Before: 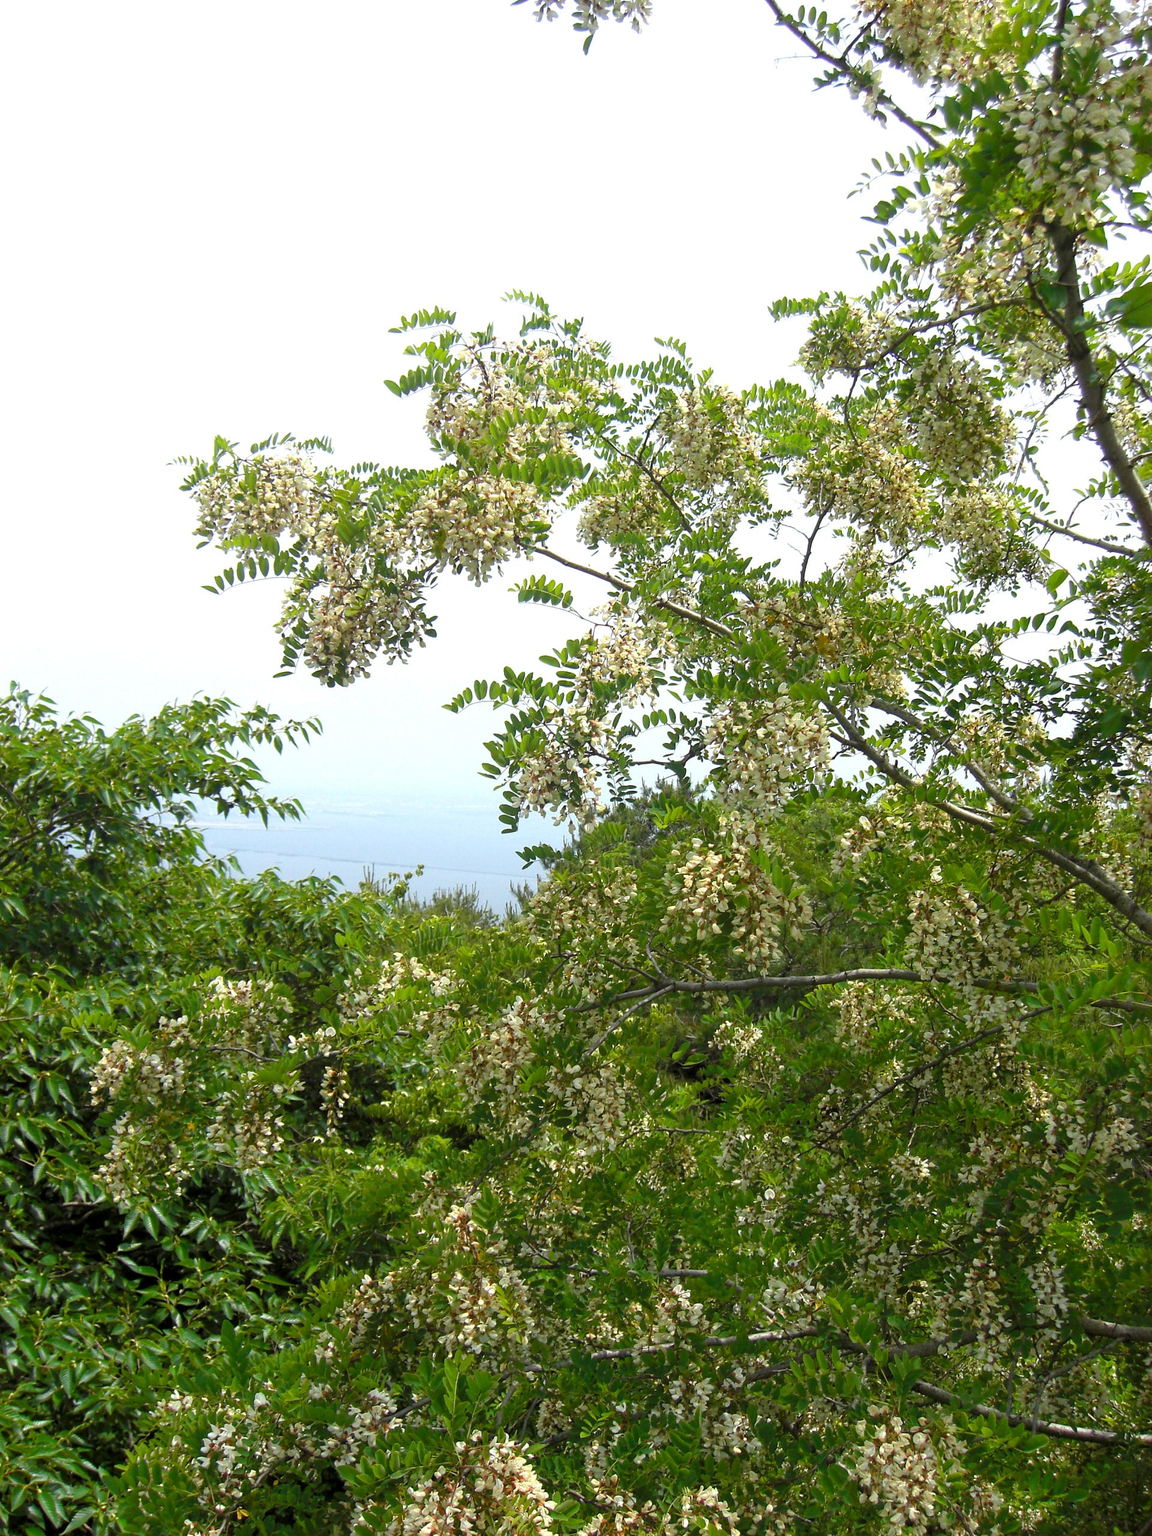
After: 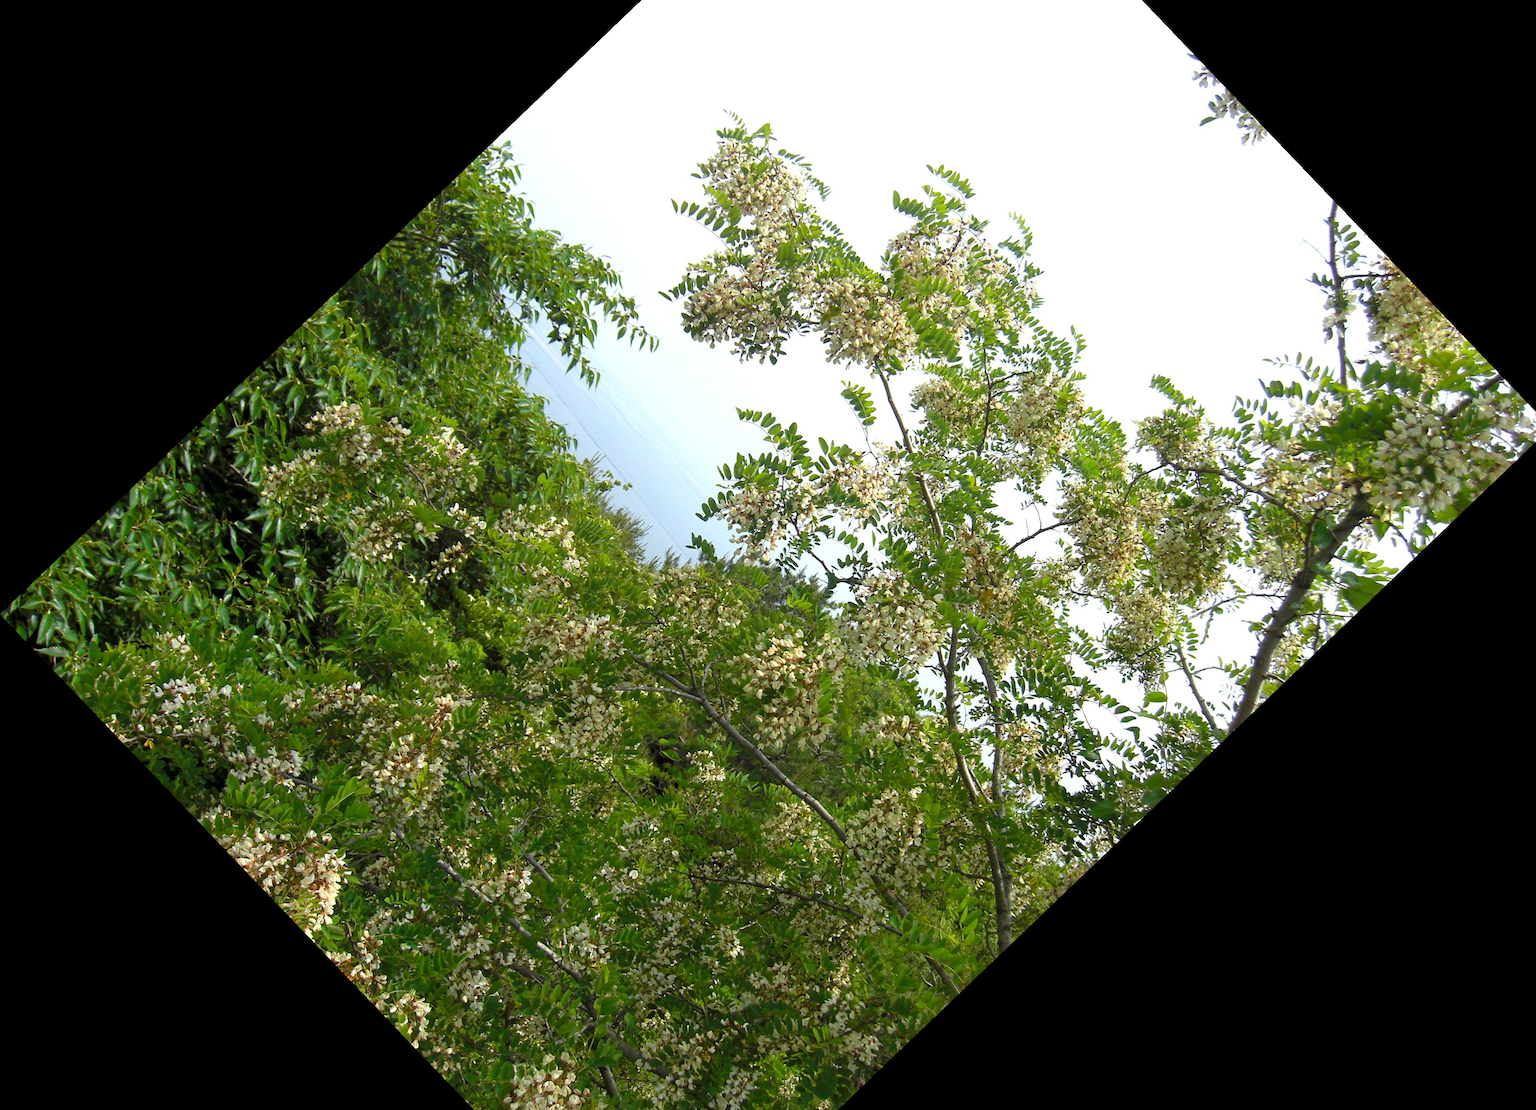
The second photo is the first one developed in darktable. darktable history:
exposure: compensate highlight preservation false
crop and rotate: angle -46.26°, top 16.234%, right 0.912%, bottom 11.704%
